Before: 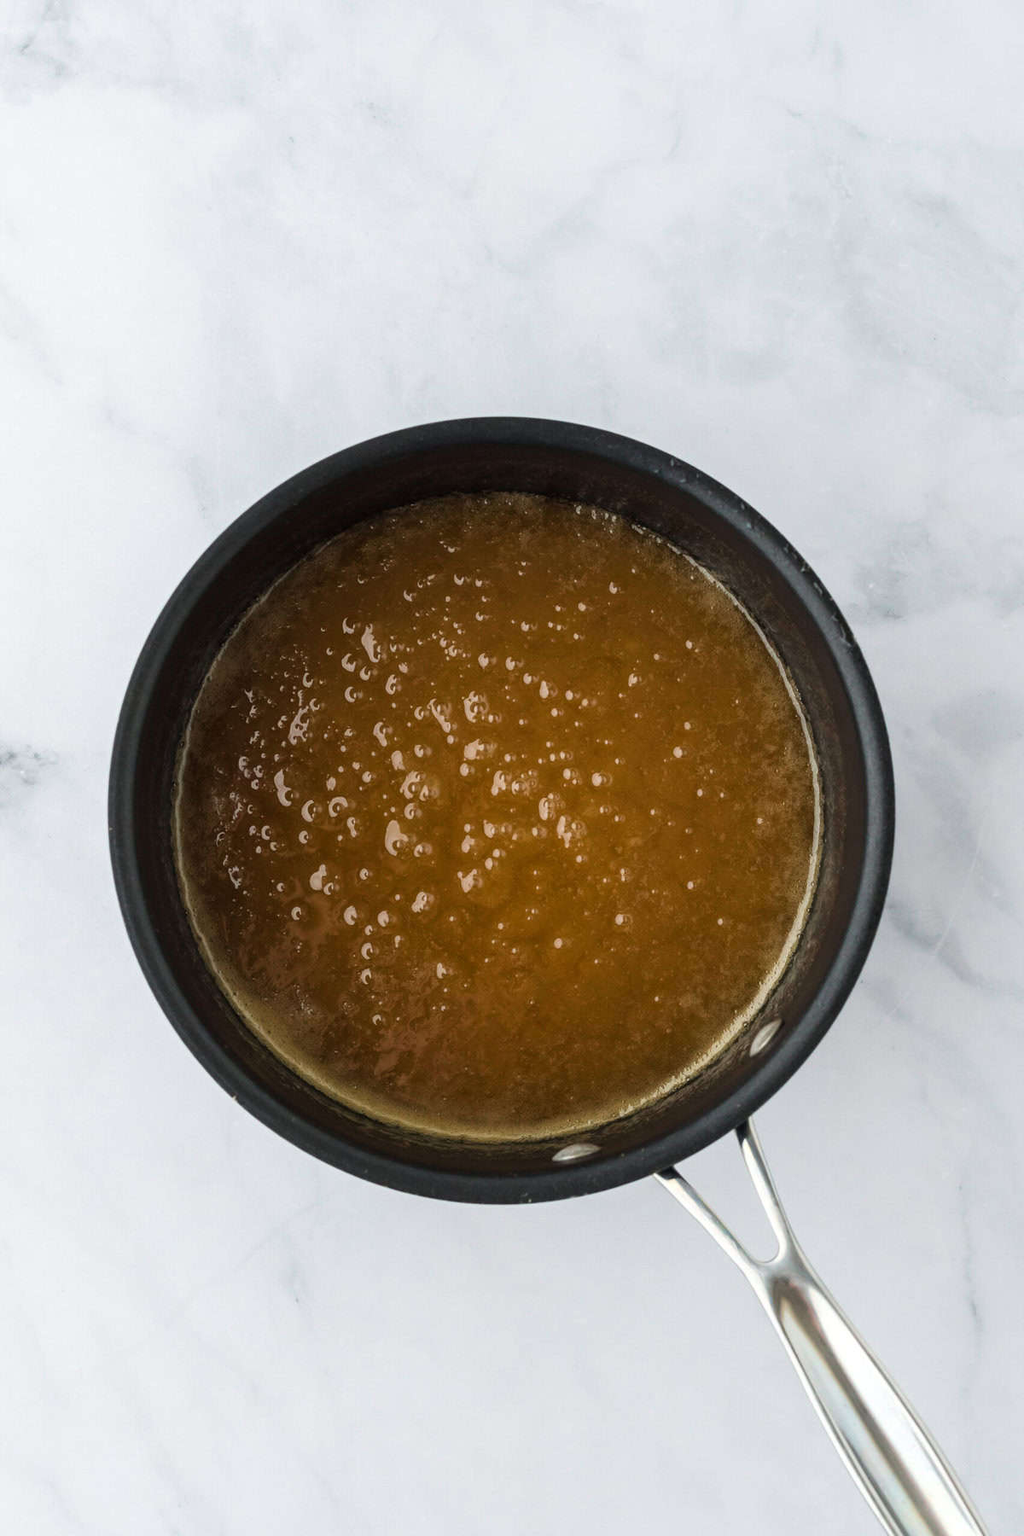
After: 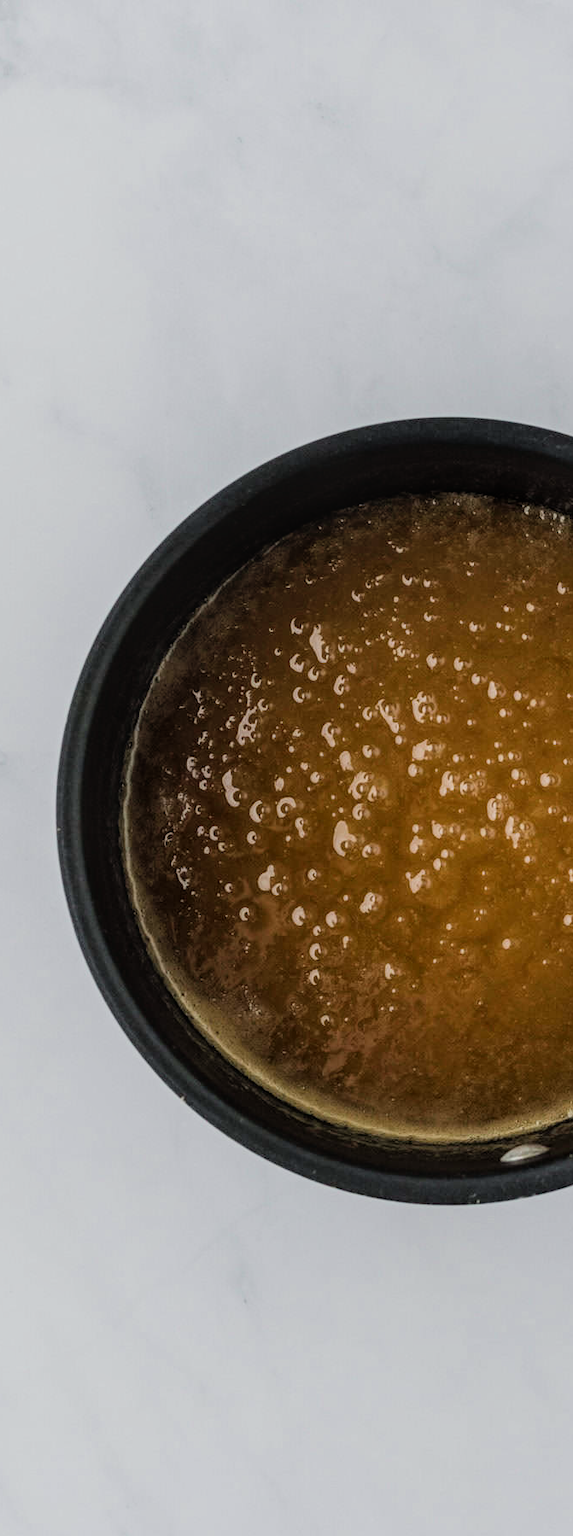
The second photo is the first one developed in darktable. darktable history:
crop: left 5.109%, right 38.85%
local contrast: on, module defaults
filmic rgb: black relative exposure -7.65 EV, white relative exposure 4.56 EV, threshold 2.96 EV, hardness 3.61, contrast 1.06, enable highlight reconstruction true
